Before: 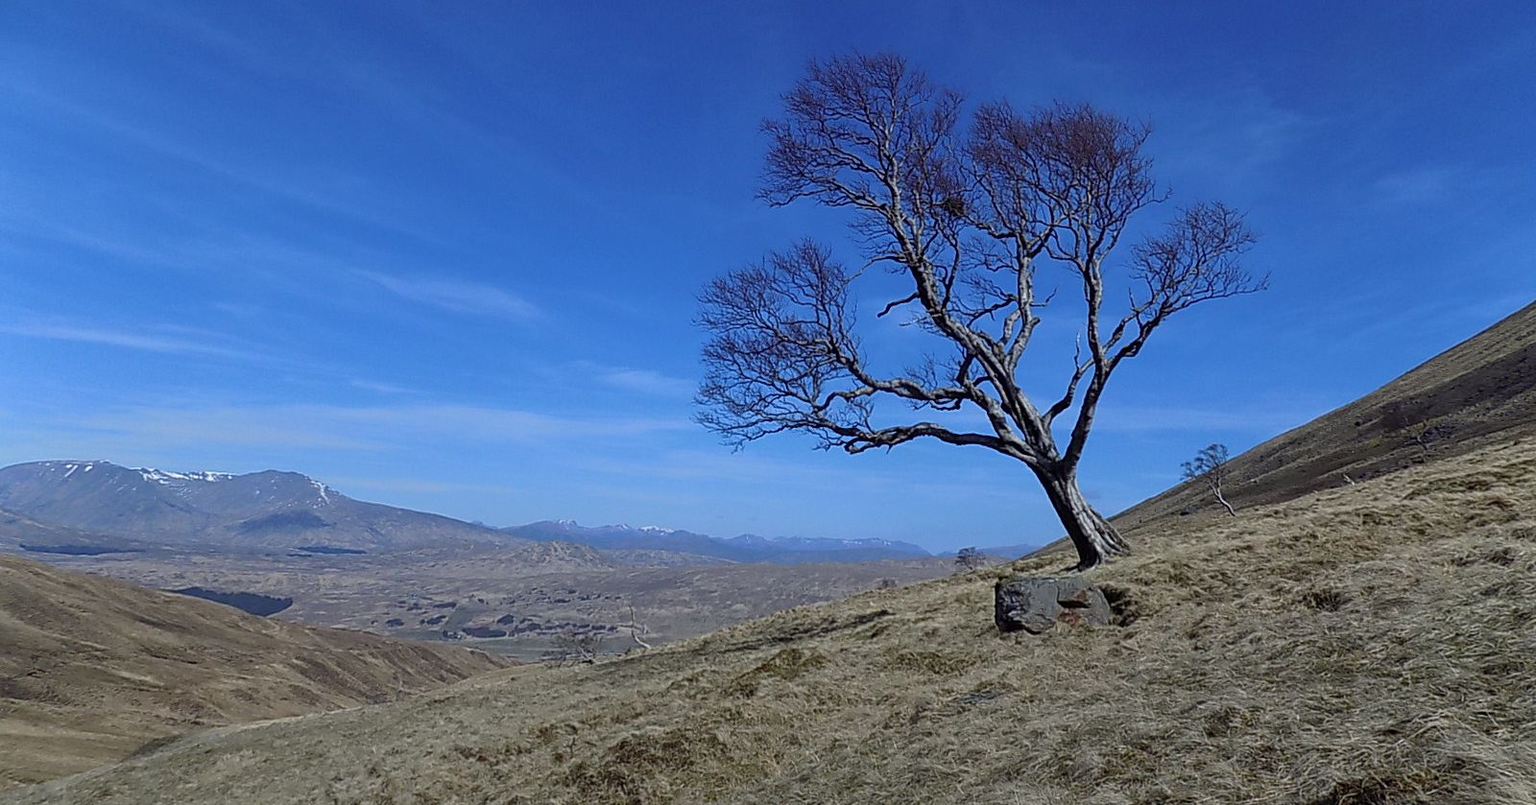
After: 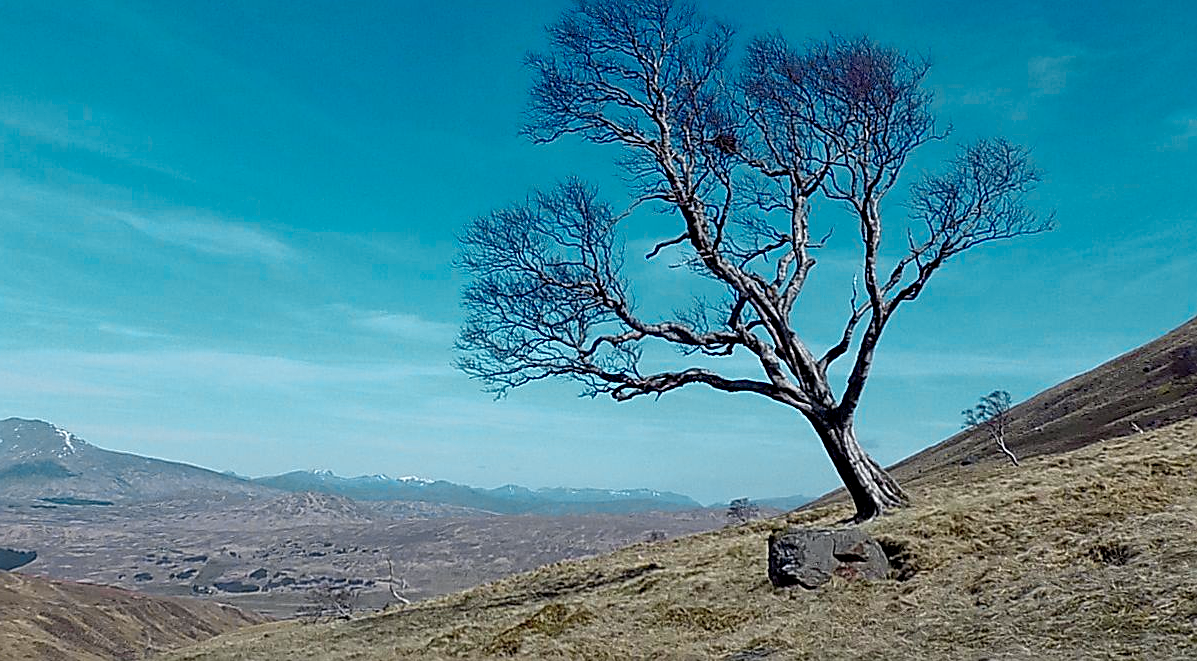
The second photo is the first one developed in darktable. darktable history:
sharpen: on, module defaults
crop: left 16.768%, top 8.653%, right 8.362%, bottom 12.485%
shadows and highlights: radius 334.93, shadows 63.48, highlights 6.06, compress 87.7%, highlights color adjustment 39.73%, soften with gaussian
exposure: black level correction 0.005, exposure 0.286 EV, compensate highlight preservation false
color zones: curves: ch0 [(0.257, 0.558) (0.75, 0.565)]; ch1 [(0.004, 0.857) (0.14, 0.416) (0.257, 0.695) (0.442, 0.032) (0.736, 0.266) (0.891, 0.741)]; ch2 [(0, 0.623) (0.112, 0.436) (0.271, 0.474) (0.516, 0.64) (0.743, 0.286)]
